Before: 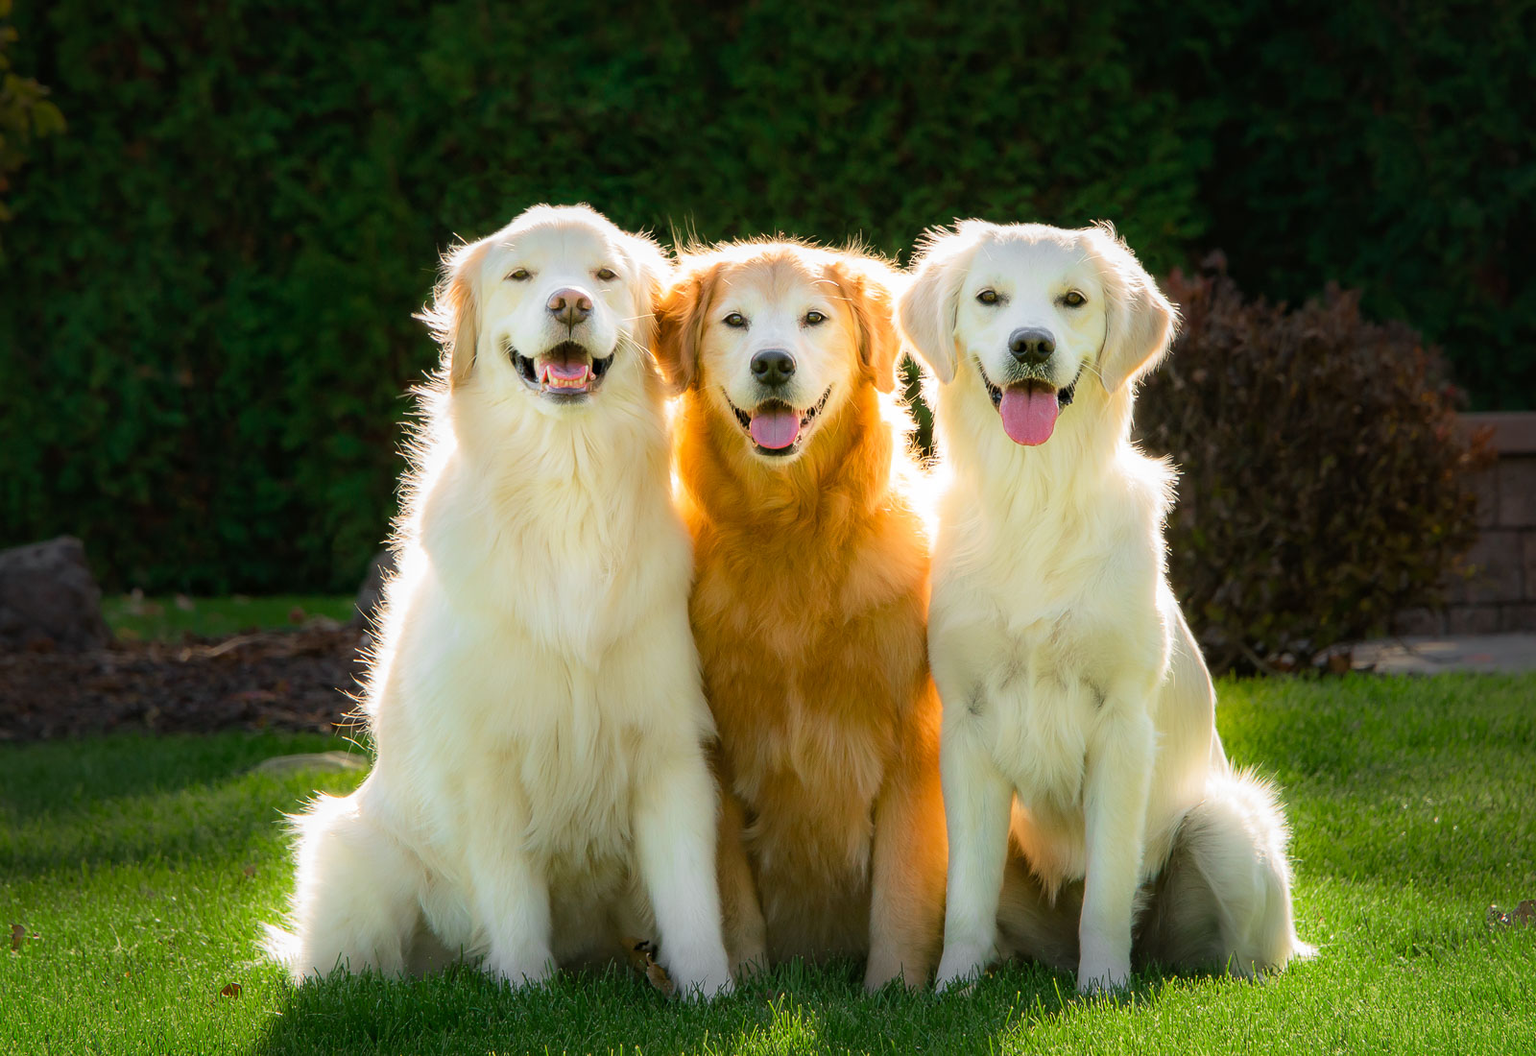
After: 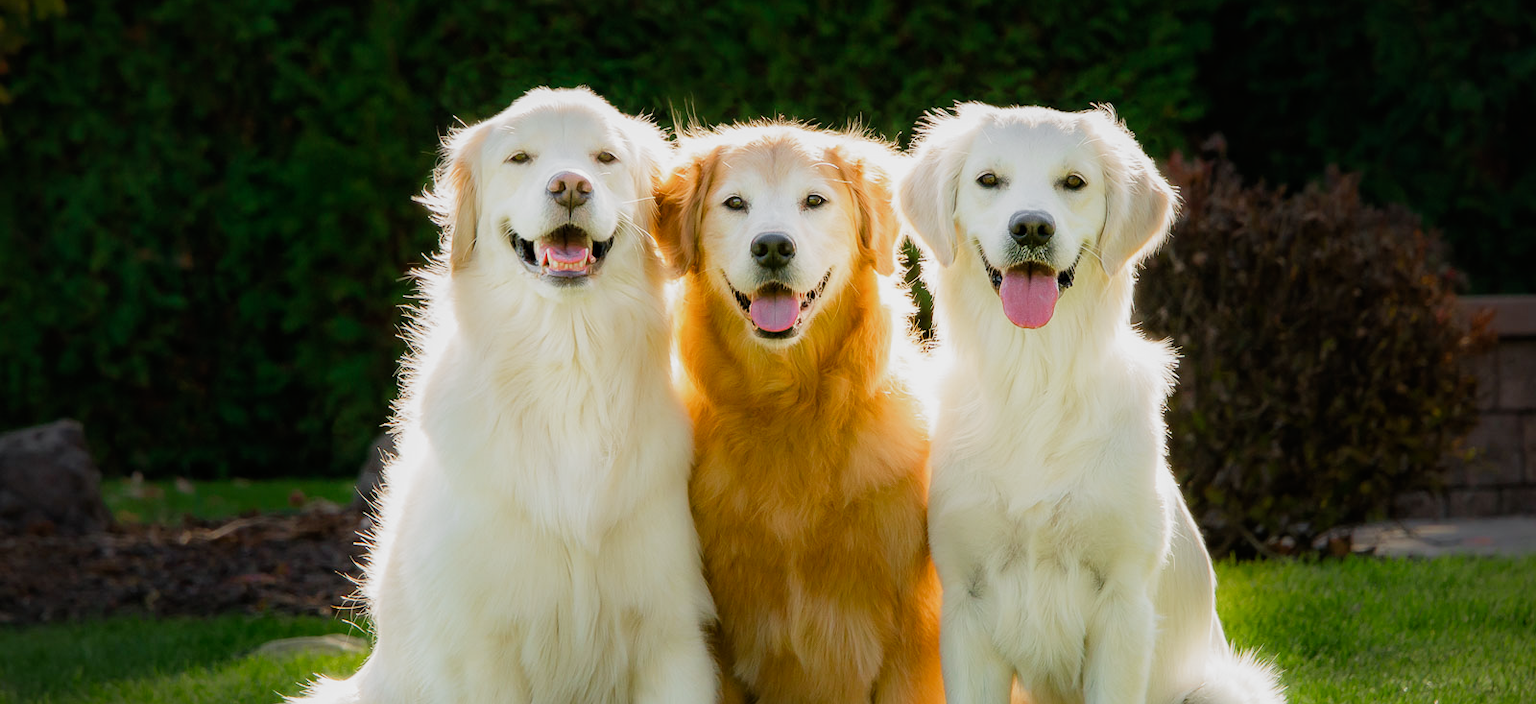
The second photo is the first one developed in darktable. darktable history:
crop: top 11.143%, bottom 22.085%
filmic rgb: black relative exposure -11.39 EV, white relative exposure 3.21 EV, hardness 6.82, preserve chrominance no, color science v4 (2020), contrast in shadows soft
